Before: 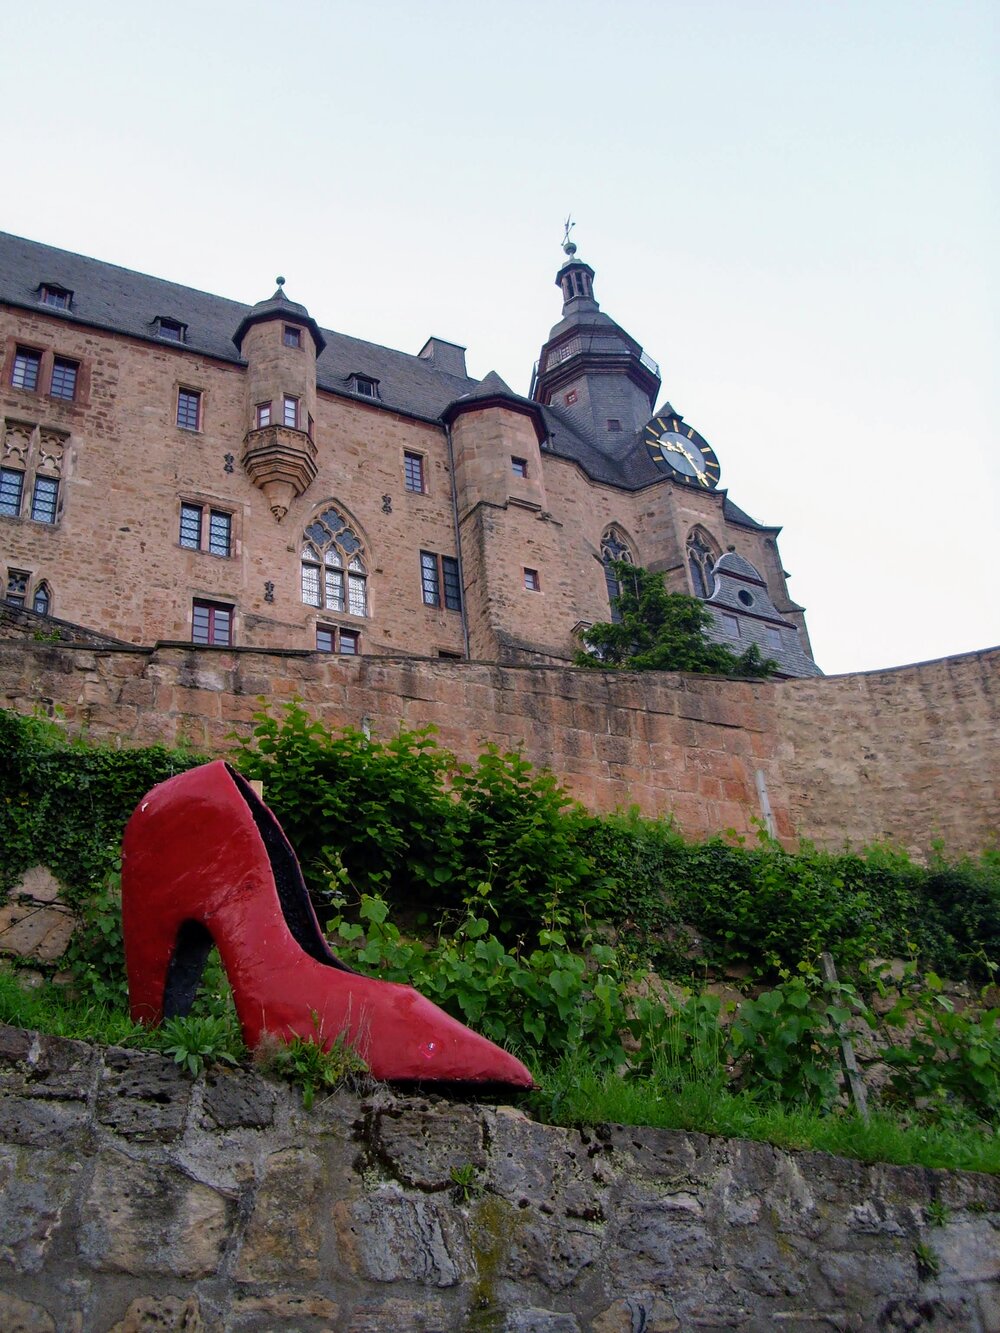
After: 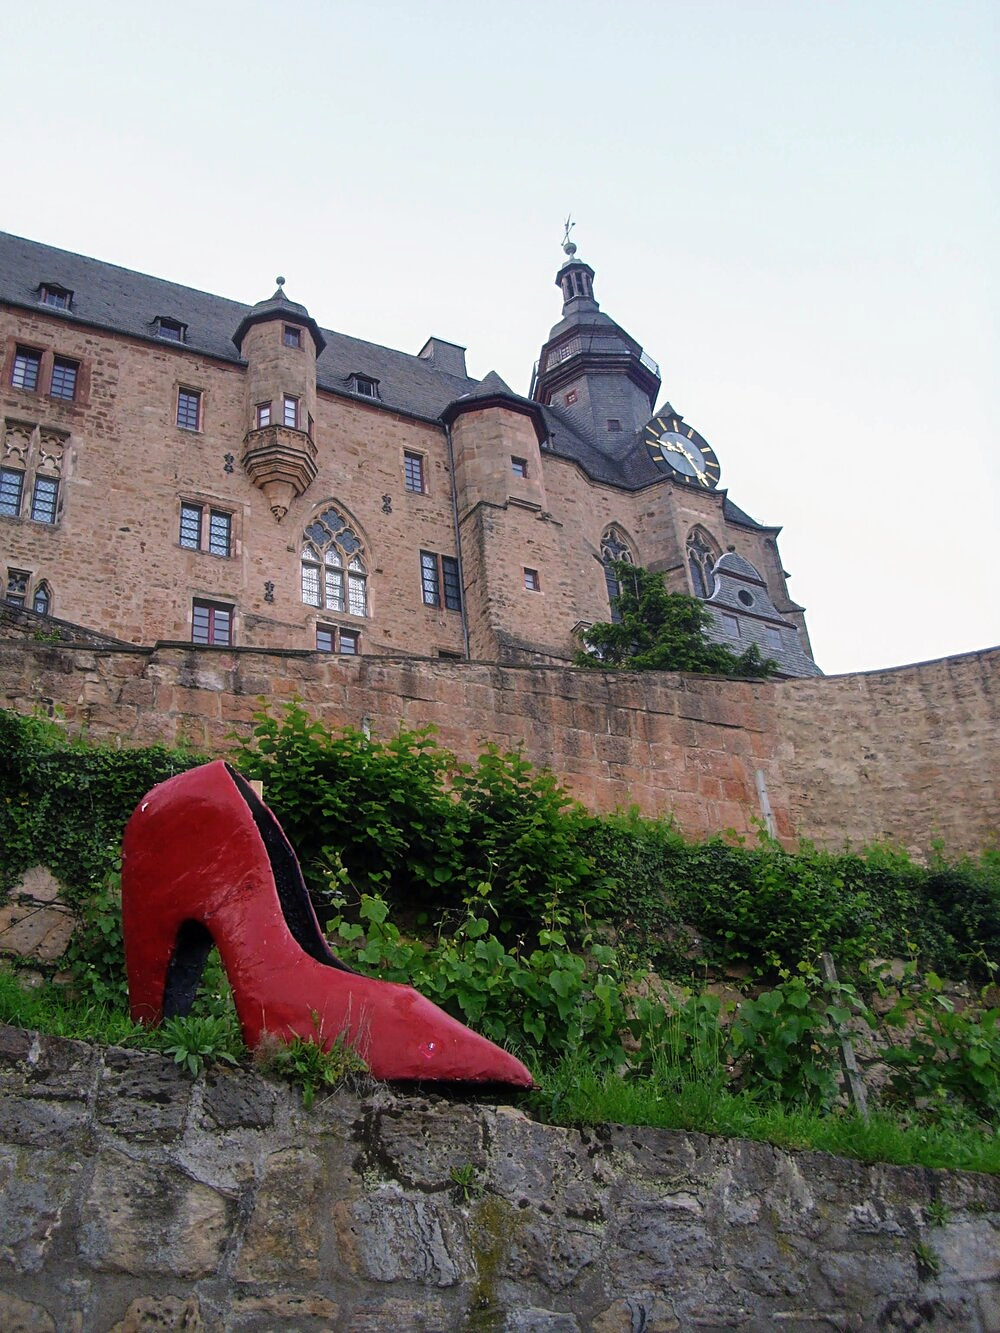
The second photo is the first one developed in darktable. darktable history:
sharpen: radius 2.489, amount 0.318
haze removal: strength -0.095, compatibility mode true, adaptive false
